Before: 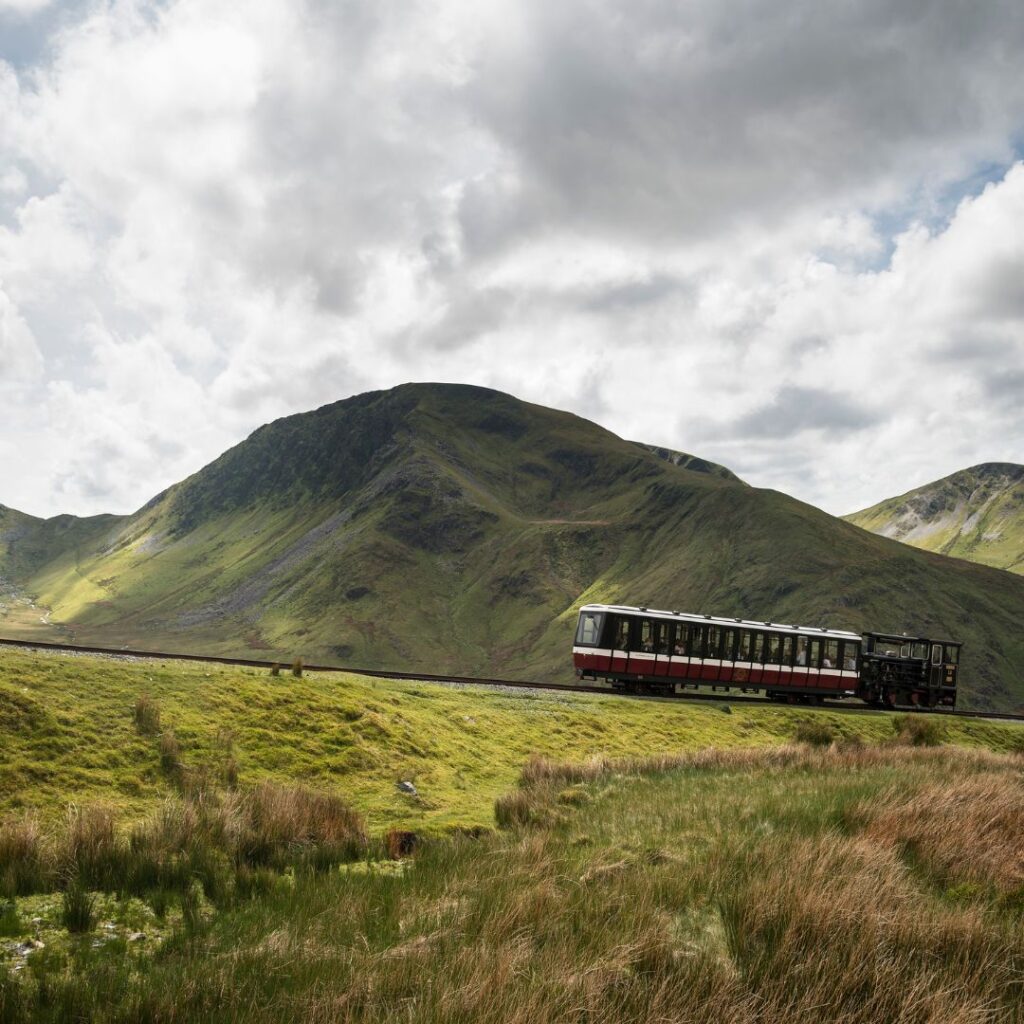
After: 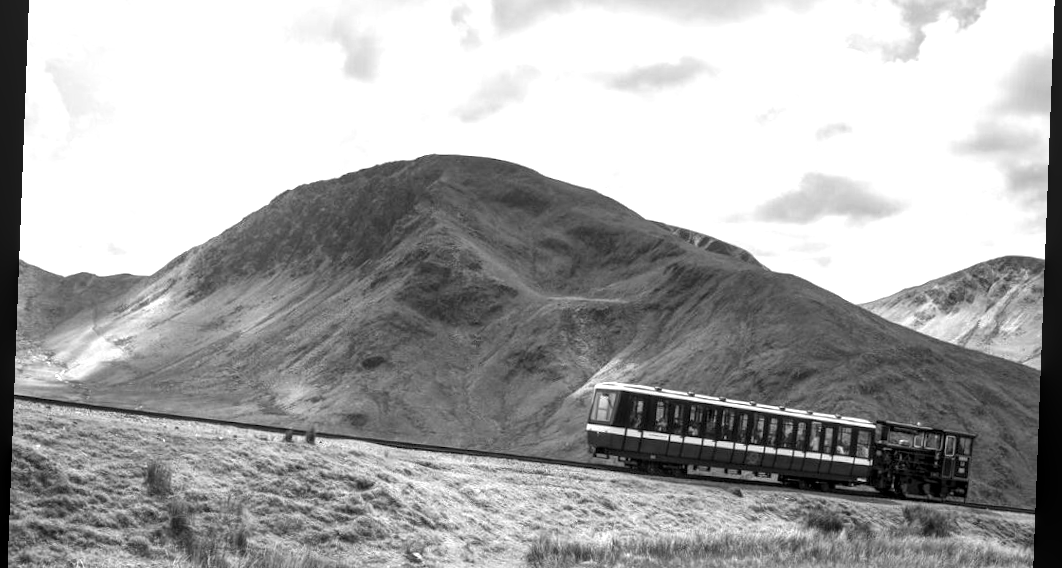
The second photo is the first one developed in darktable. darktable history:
rotate and perspective: rotation 2.17°, automatic cropping off
local contrast: detail 130%
exposure: black level correction 0, exposure 0.7 EV, compensate exposure bias true, compensate highlight preservation false
monochrome: on, module defaults
crop and rotate: top 23.043%, bottom 23.437%
white balance: red 1.029, blue 0.92
